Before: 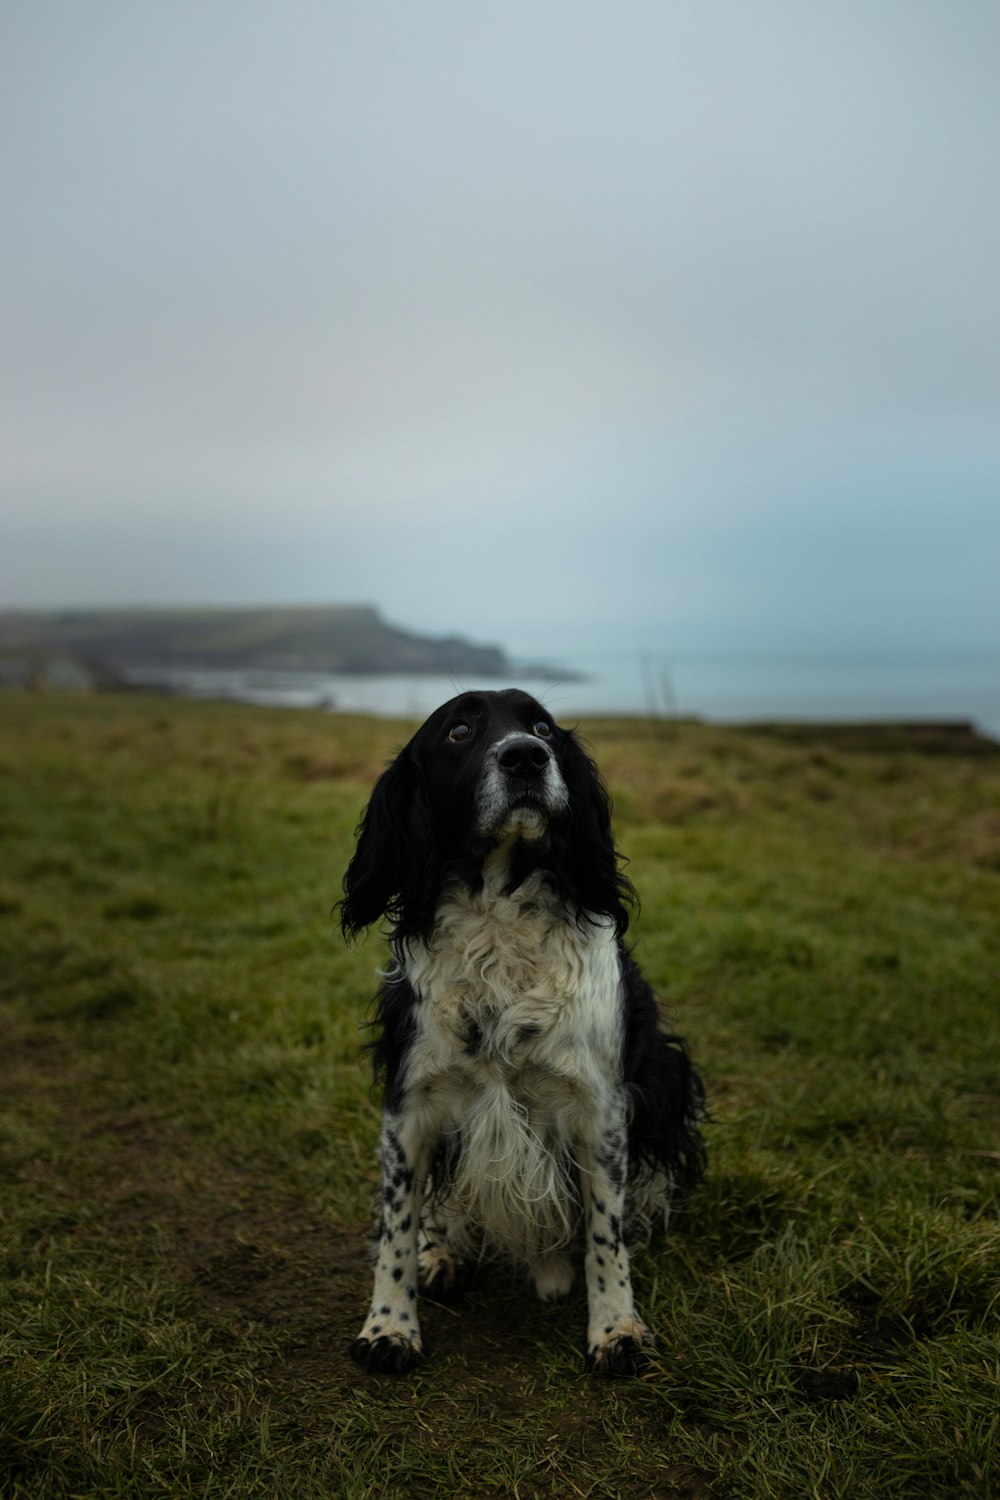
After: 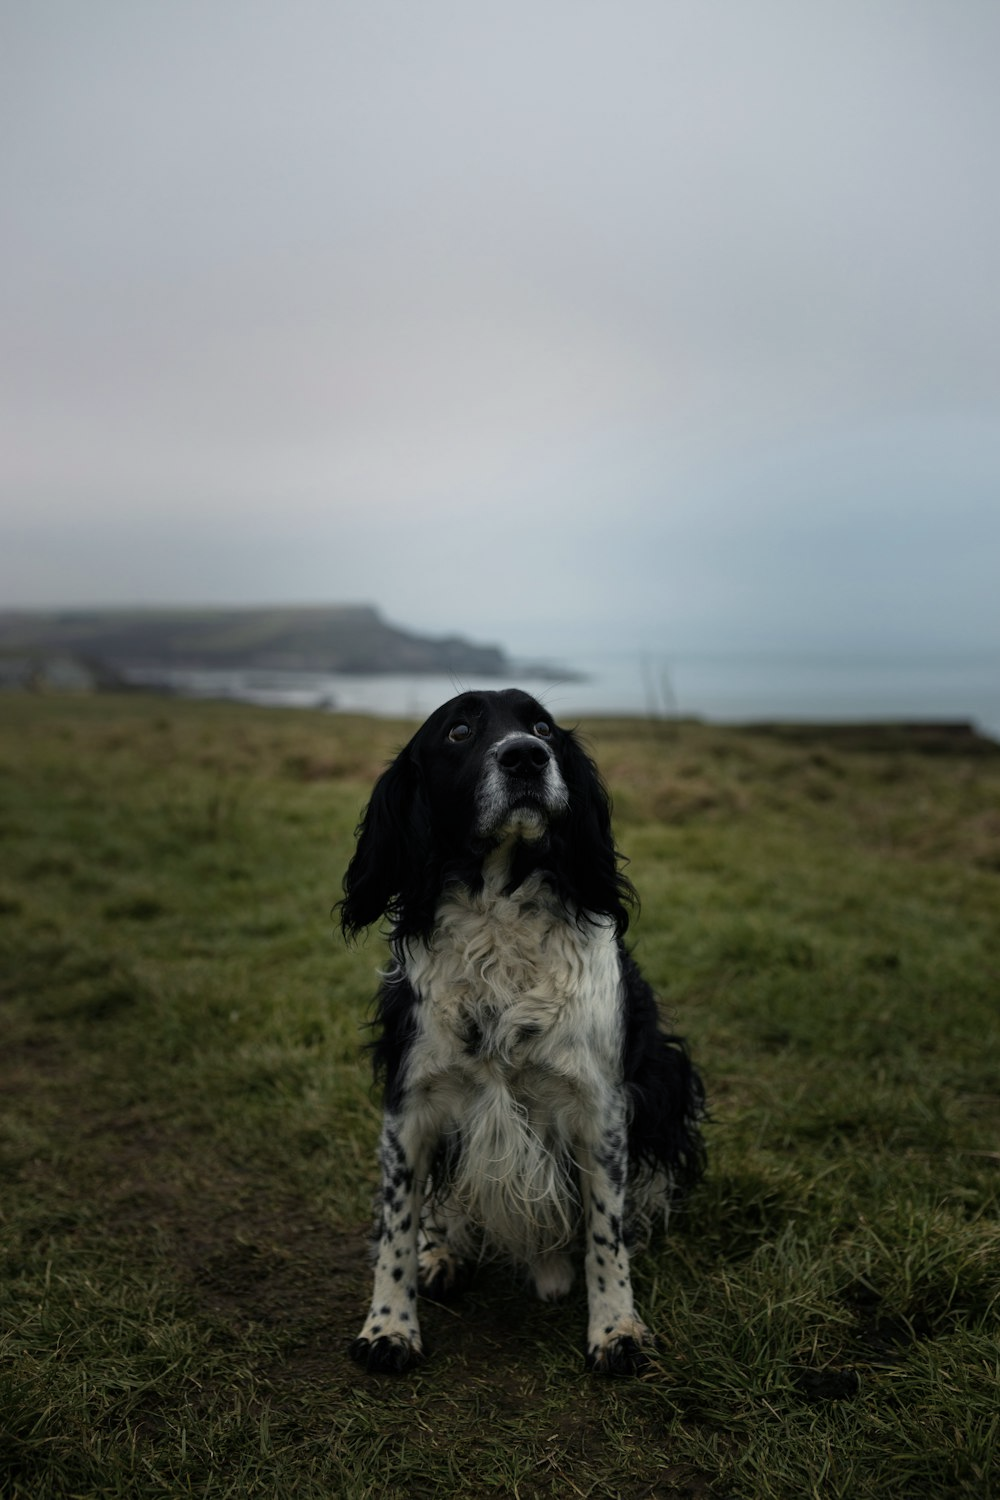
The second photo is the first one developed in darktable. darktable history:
contrast brightness saturation: contrast 0.06, brightness -0.01, saturation -0.23
color balance rgb: shadows lift › chroma 1.41%, shadows lift › hue 260°, power › chroma 0.5%, power › hue 260°, highlights gain › chroma 1%, highlights gain › hue 27°, saturation formula JzAzBz (2021)
